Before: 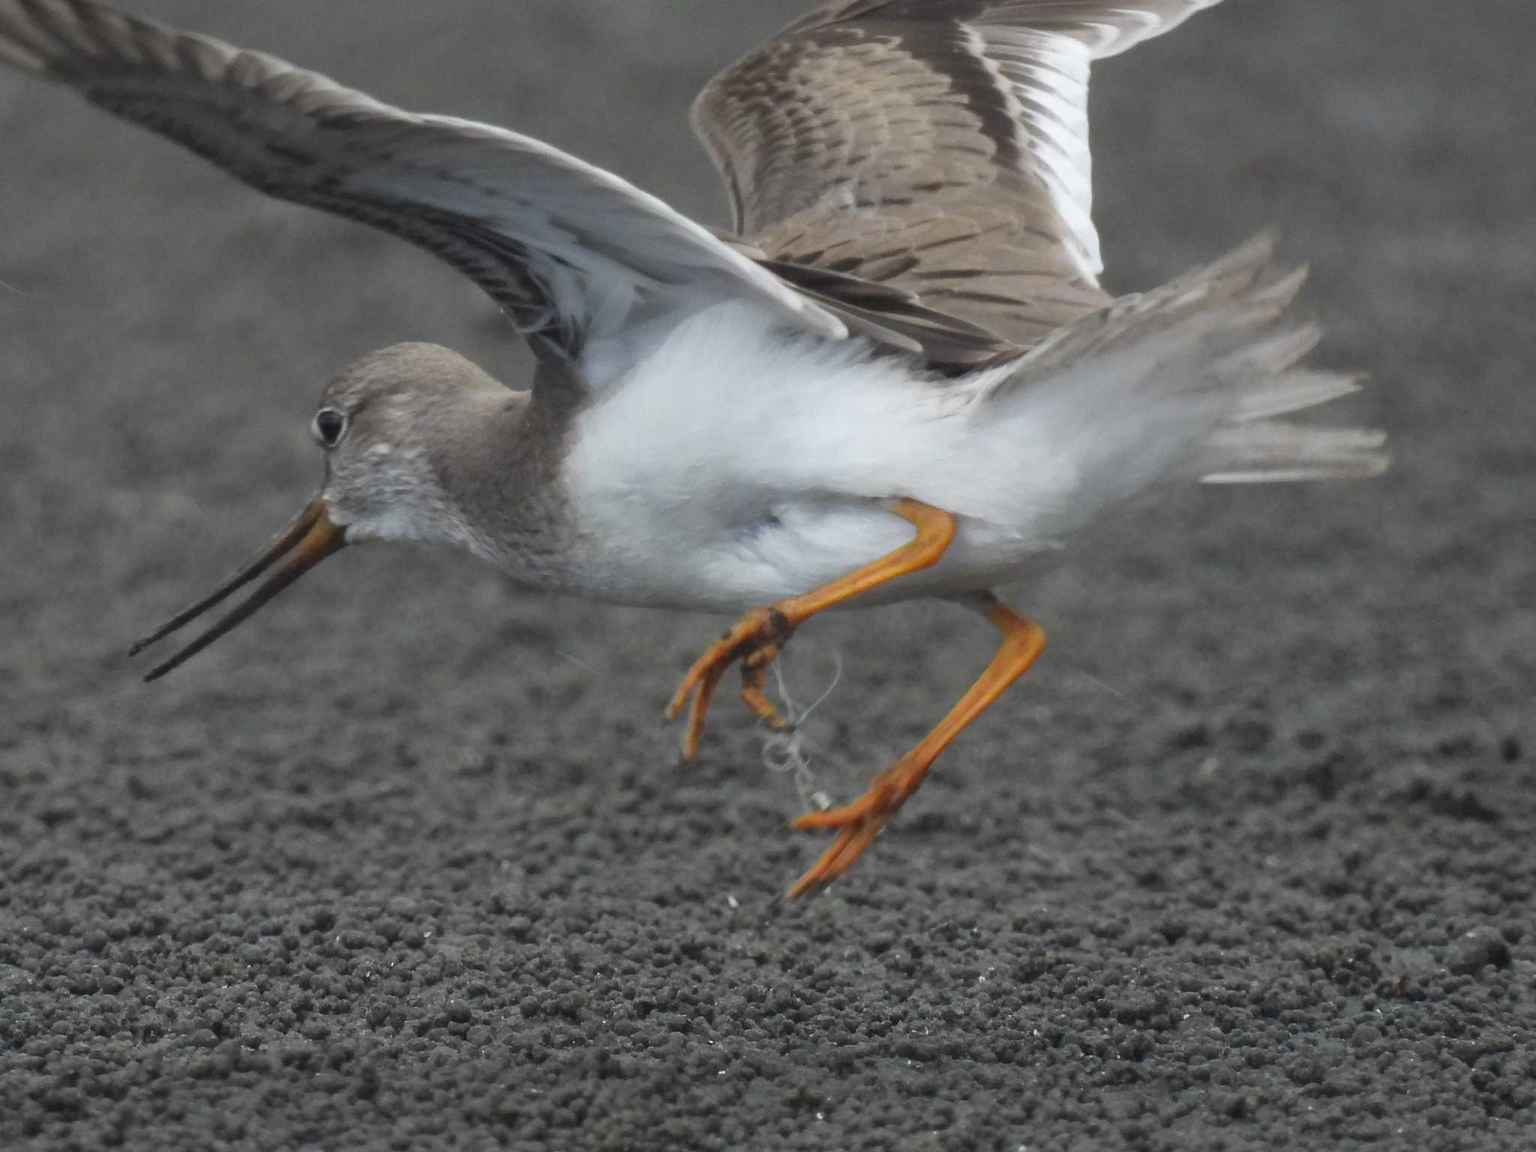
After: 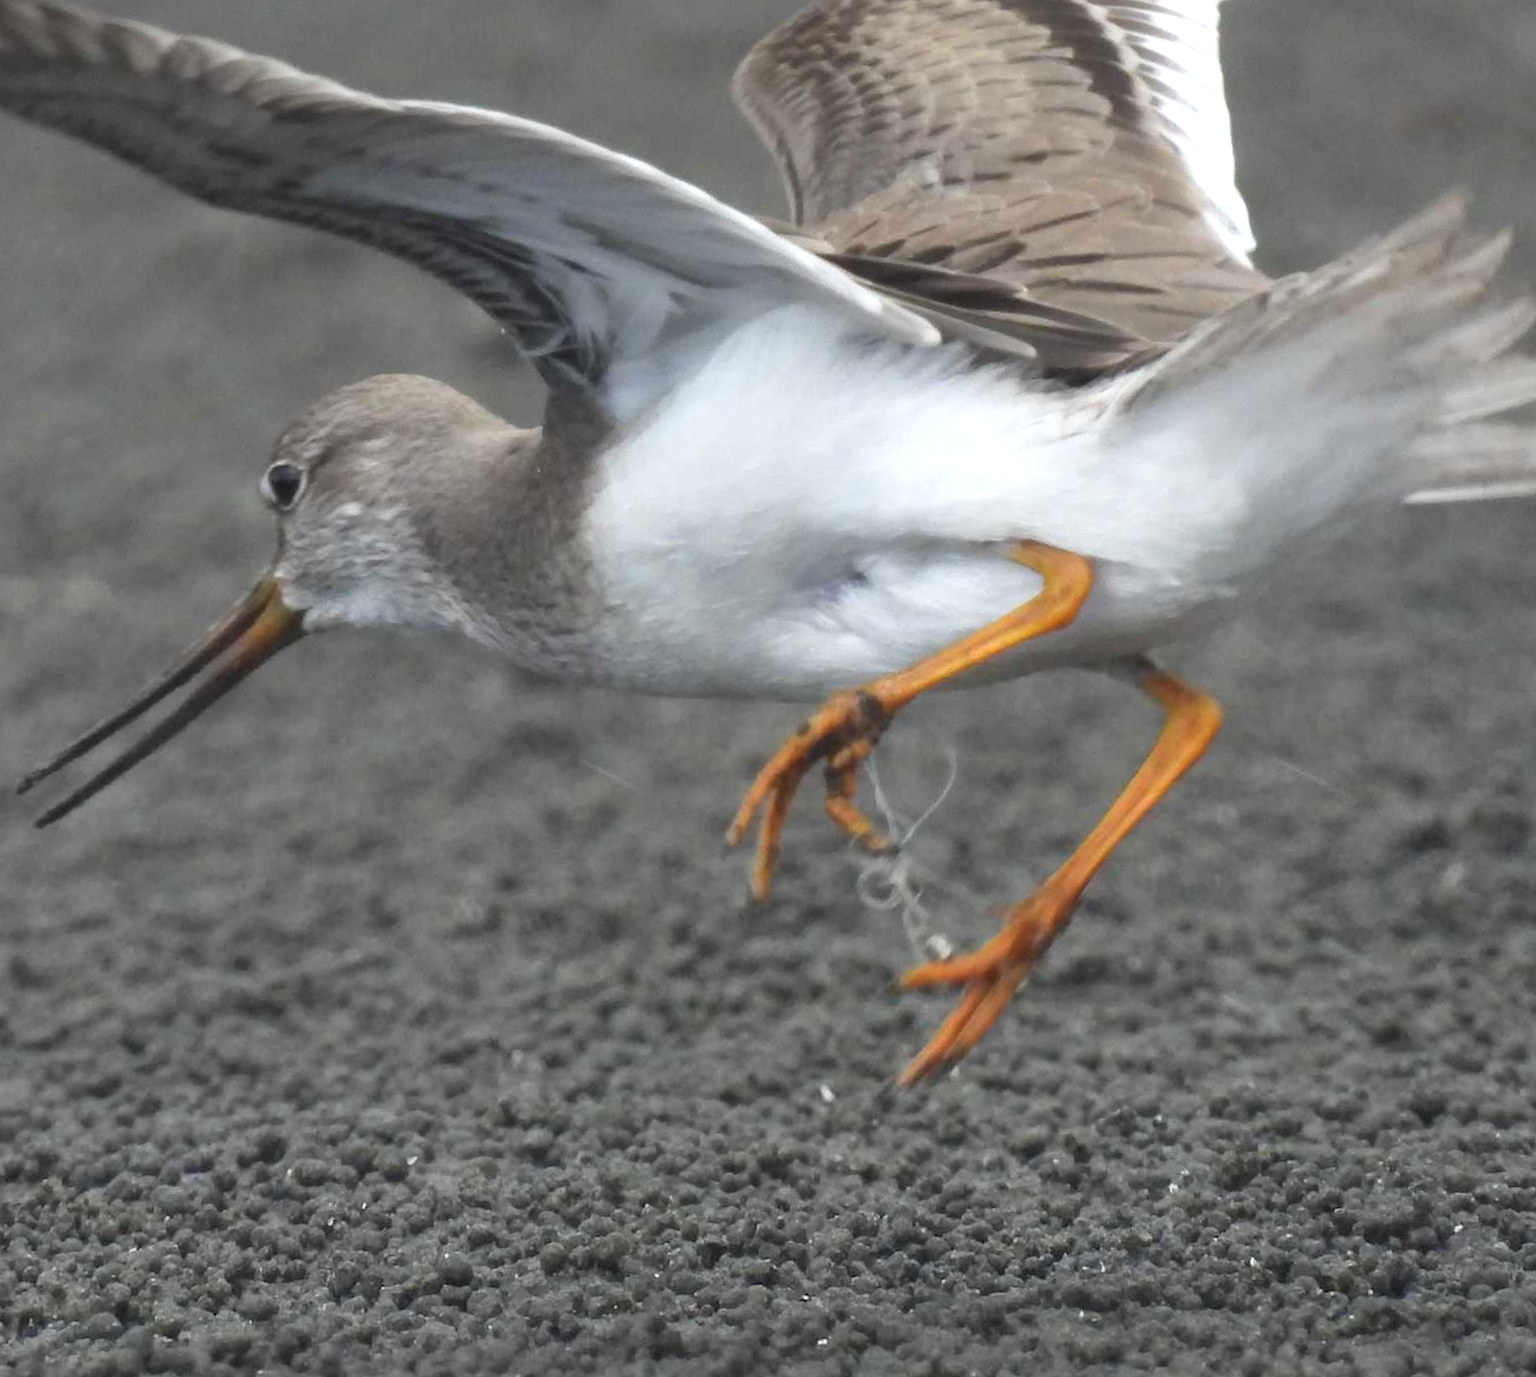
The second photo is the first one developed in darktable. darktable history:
rotate and perspective: rotation -1.68°, lens shift (vertical) -0.146, crop left 0.049, crop right 0.912, crop top 0.032, crop bottom 0.96
crop and rotate: angle 1°, left 4.281%, top 0.642%, right 11.383%, bottom 2.486%
exposure: black level correction 0, exposure 0.5 EV, compensate exposure bias true, compensate highlight preservation false
